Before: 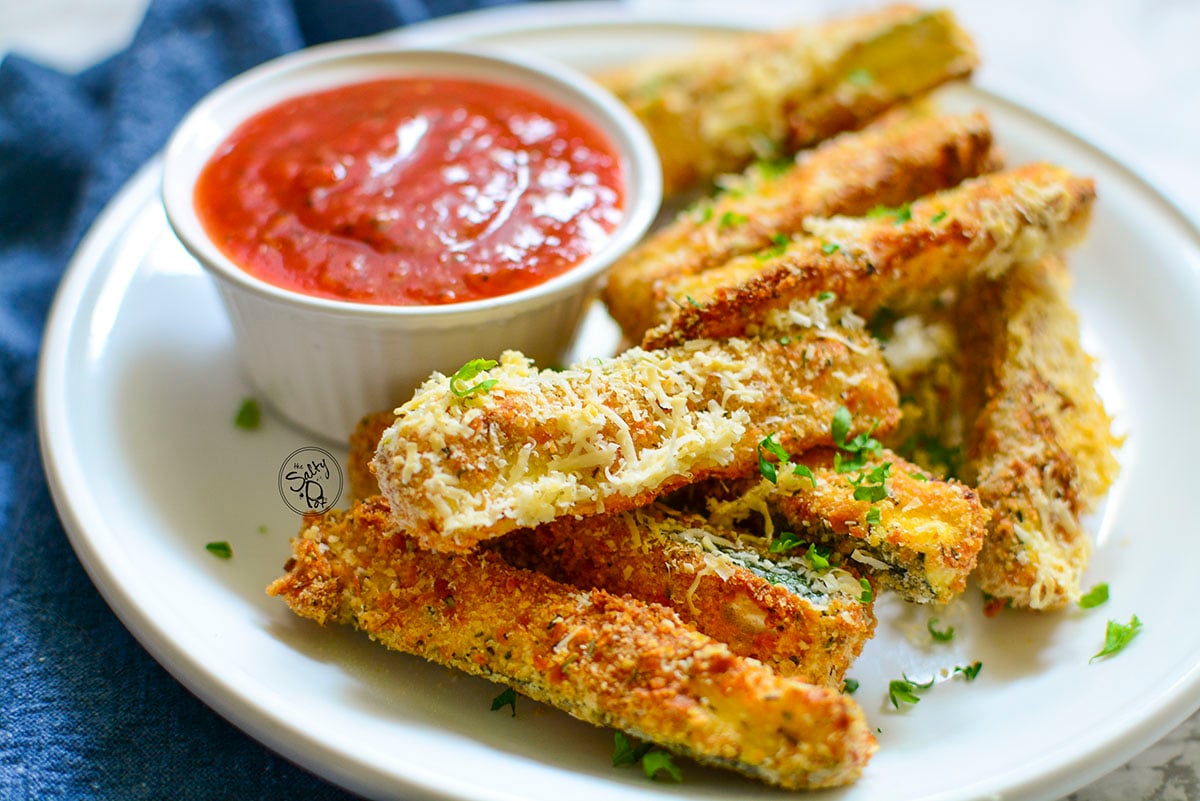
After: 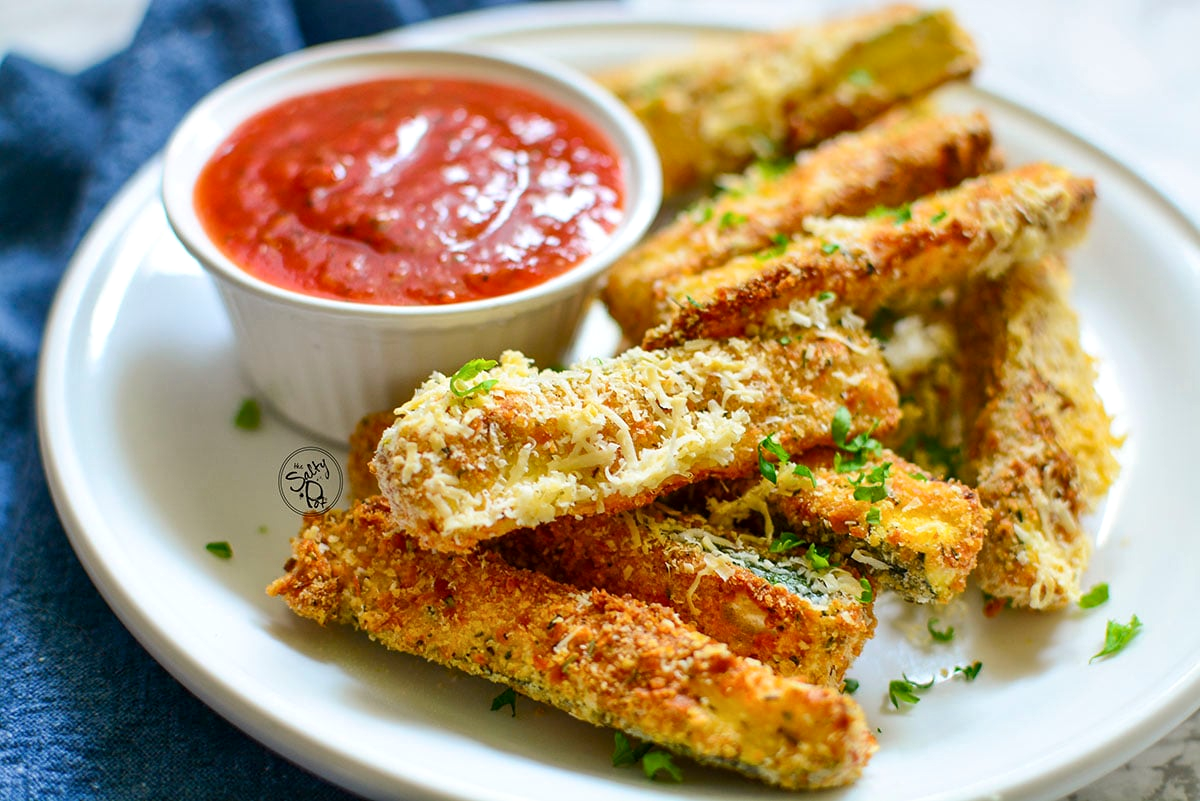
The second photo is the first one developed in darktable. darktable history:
local contrast: mode bilateral grid, contrast 20, coarseness 51, detail 121%, midtone range 0.2
exposure: compensate exposure bias true, compensate highlight preservation false
